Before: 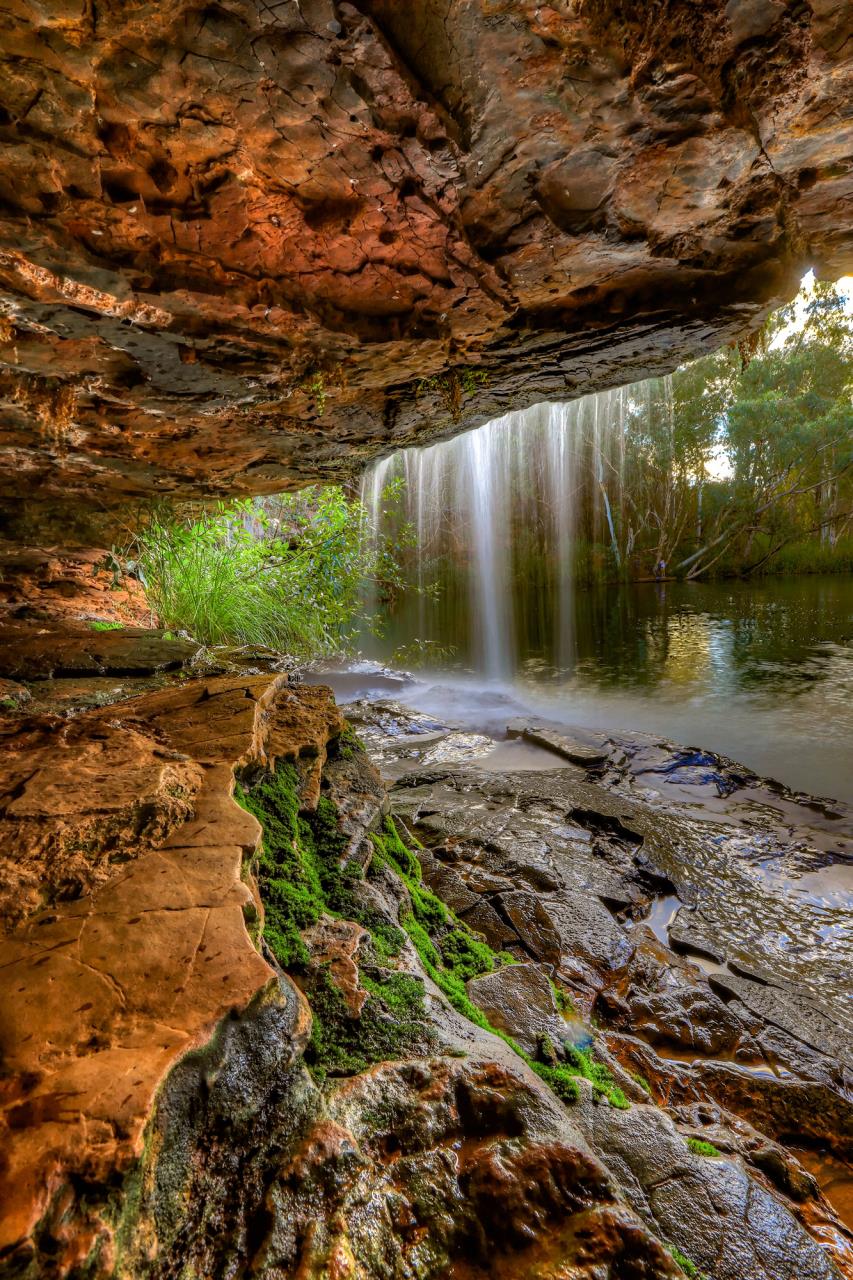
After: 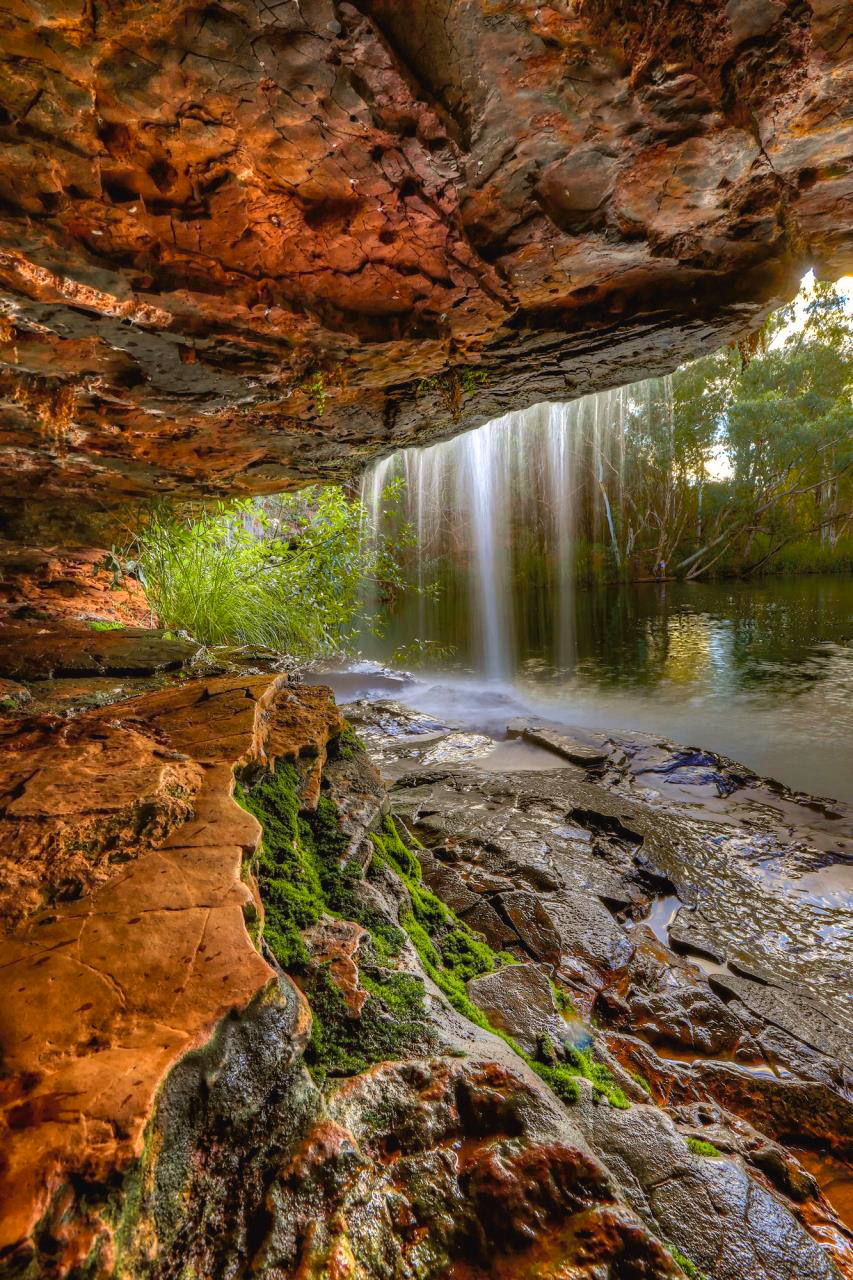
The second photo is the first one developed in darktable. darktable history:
tone curve: curves: ch0 [(0, 0.024) (0.119, 0.146) (0.474, 0.485) (0.718, 0.739) (0.817, 0.839) (1, 0.998)]; ch1 [(0, 0) (0.377, 0.416) (0.439, 0.451) (0.477, 0.477) (0.501, 0.503) (0.538, 0.544) (0.58, 0.602) (0.664, 0.676) (0.783, 0.804) (1, 1)]; ch2 [(0, 0) (0.38, 0.405) (0.463, 0.456) (0.498, 0.497) (0.524, 0.535) (0.578, 0.576) (0.648, 0.665) (1, 1)], color space Lab, independent channels, preserve colors none
